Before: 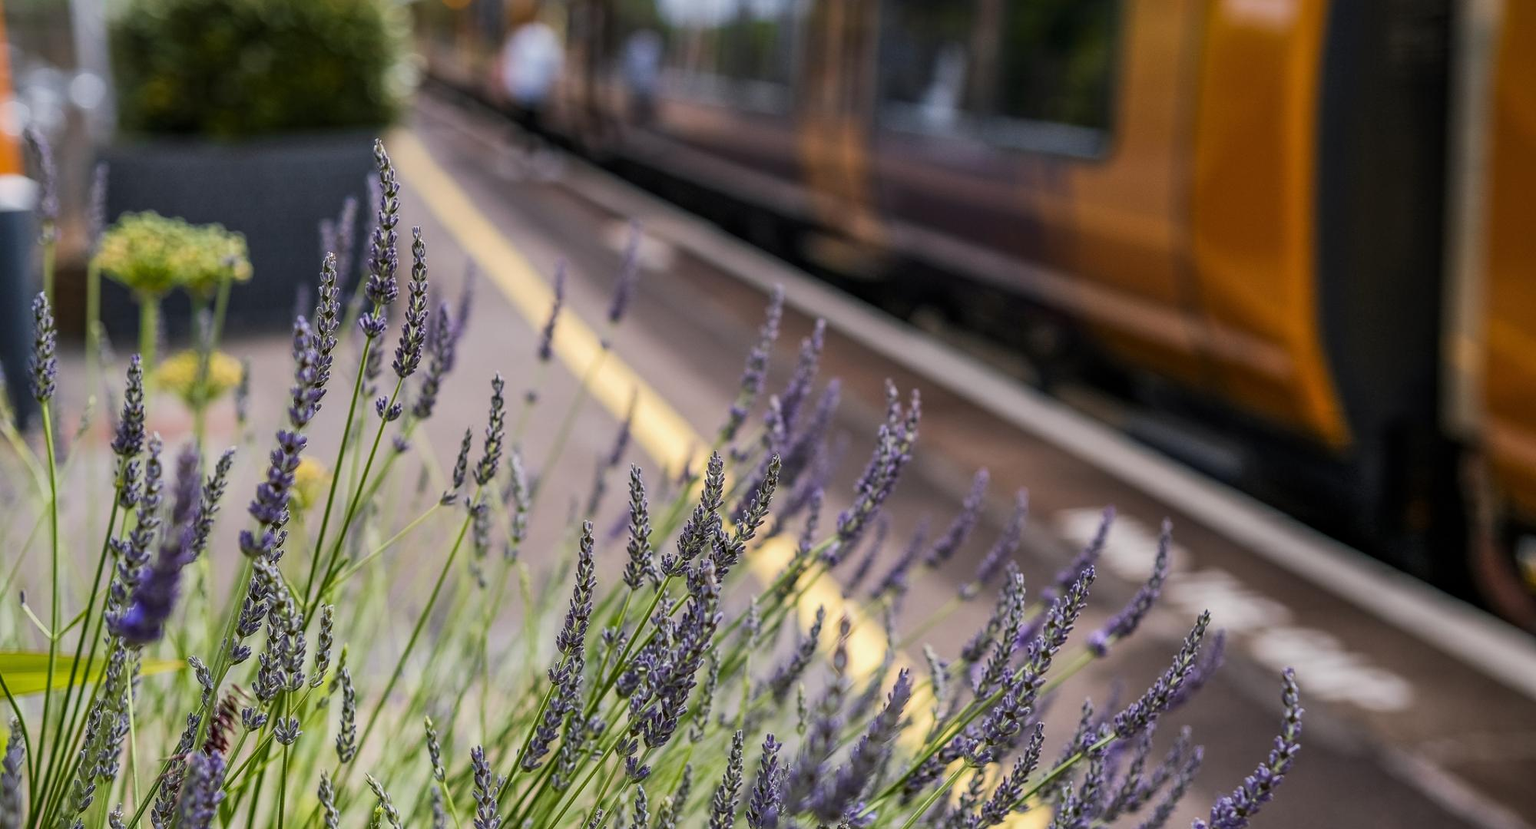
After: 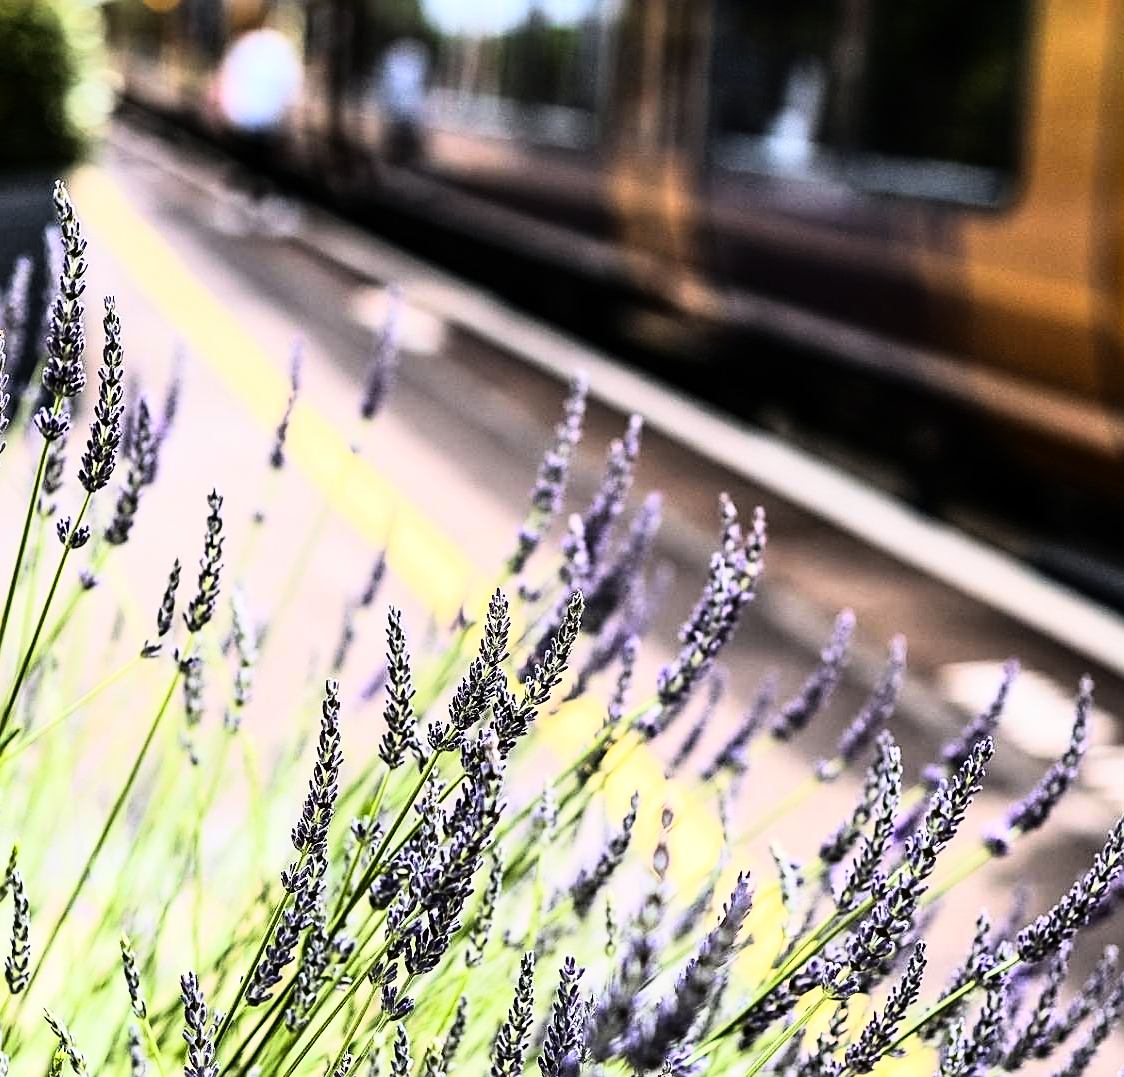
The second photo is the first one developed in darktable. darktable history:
white balance: red 0.978, blue 0.999
crop: left 21.674%, right 22.086%
rgb curve: curves: ch0 [(0, 0) (0.21, 0.15) (0.24, 0.21) (0.5, 0.75) (0.75, 0.96) (0.89, 0.99) (1, 1)]; ch1 [(0, 0.02) (0.21, 0.13) (0.25, 0.2) (0.5, 0.67) (0.75, 0.9) (0.89, 0.97) (1, 1)]; ch2 [(0, 0.02) (0.21, 0.13) (0.25, 0.2) (0.5, 0.67) (0.75, 0.9) (0.89, 0.97) (1, 1)], compensate middle gray true
sharpen: on, module defaults
tone equalizer: -8 EV -0.417 EV, -7 EV -0.389 EV, -6 EV -0.333 EV, -5 EV -0.222 EV, -3 EV 0.222 EV, -2 EV 0.333 EV, -1 EV 0.389 EV, +0 EV 0.417 EV, edges refinement/feathering 500, mask exposure compensation -1.57 EV, preserve details no
